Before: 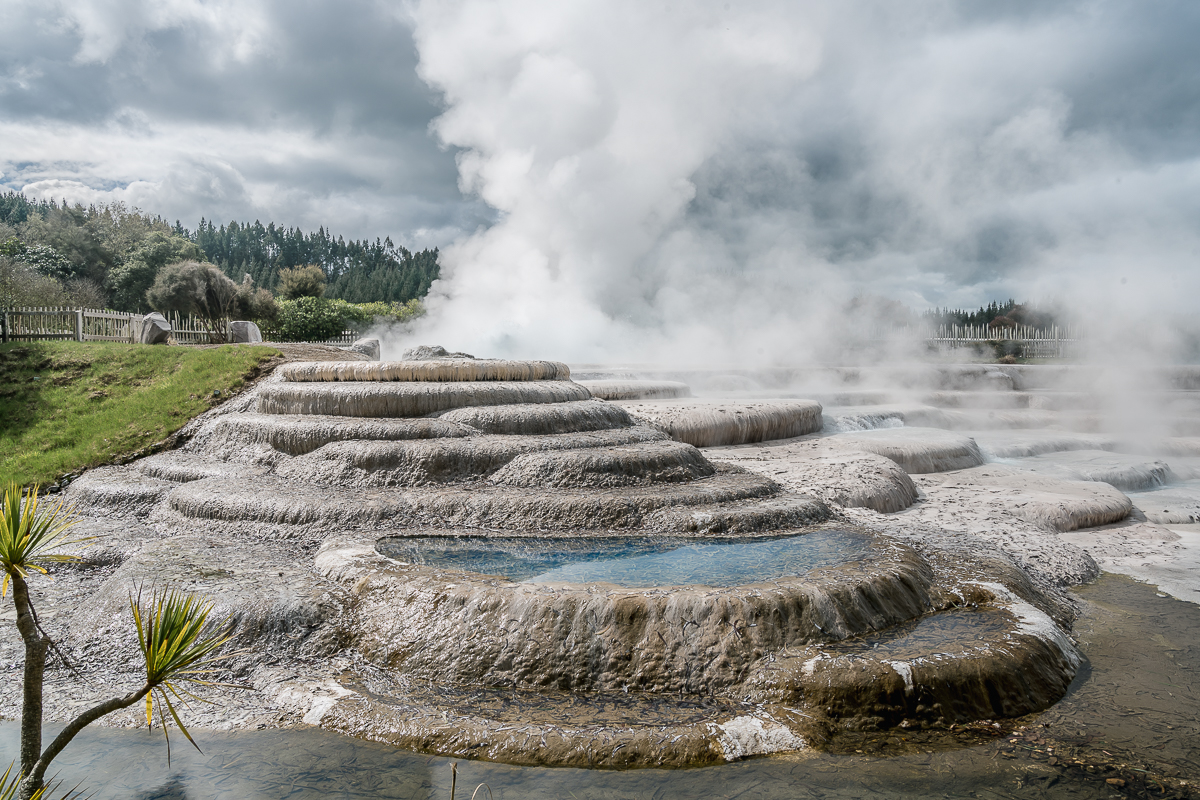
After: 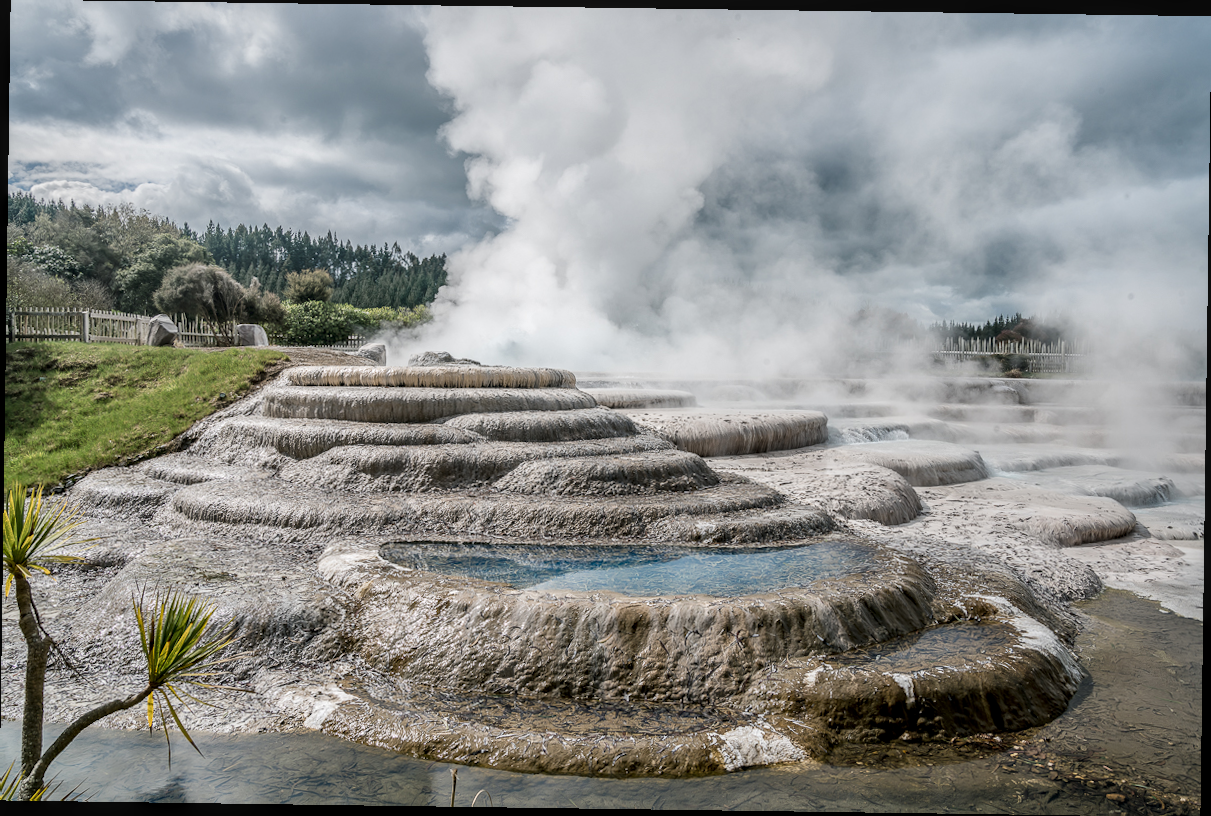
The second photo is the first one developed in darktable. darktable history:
rotate and perspective: rotation 0.8°, automatic cropping off
local contrast: on, module defaults
